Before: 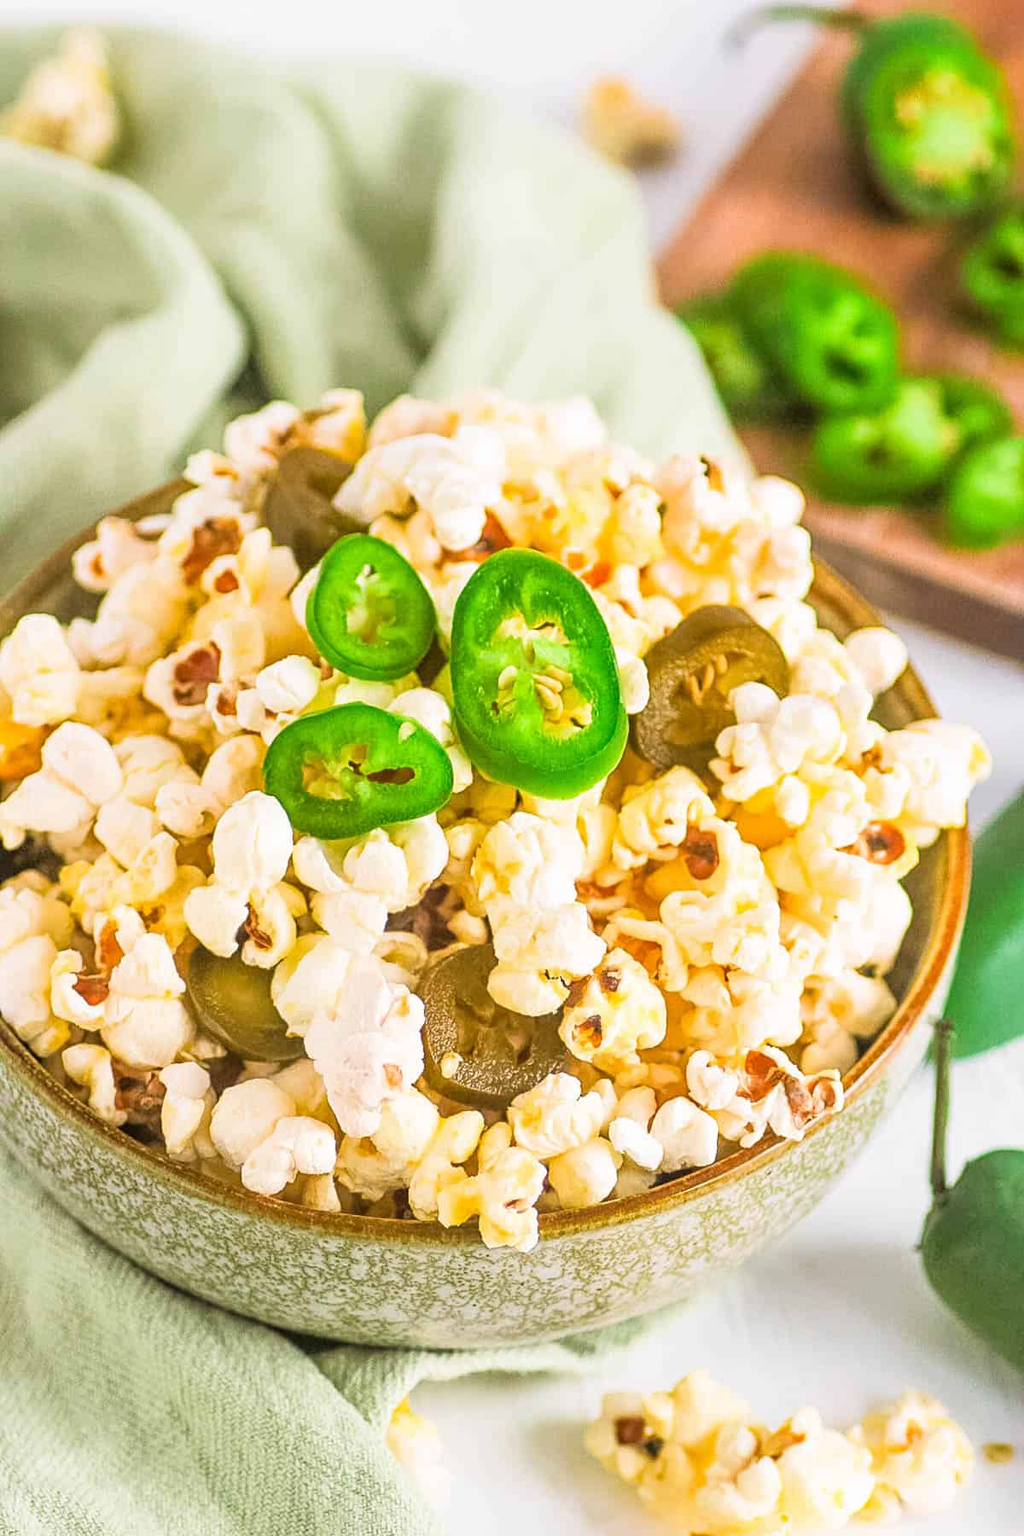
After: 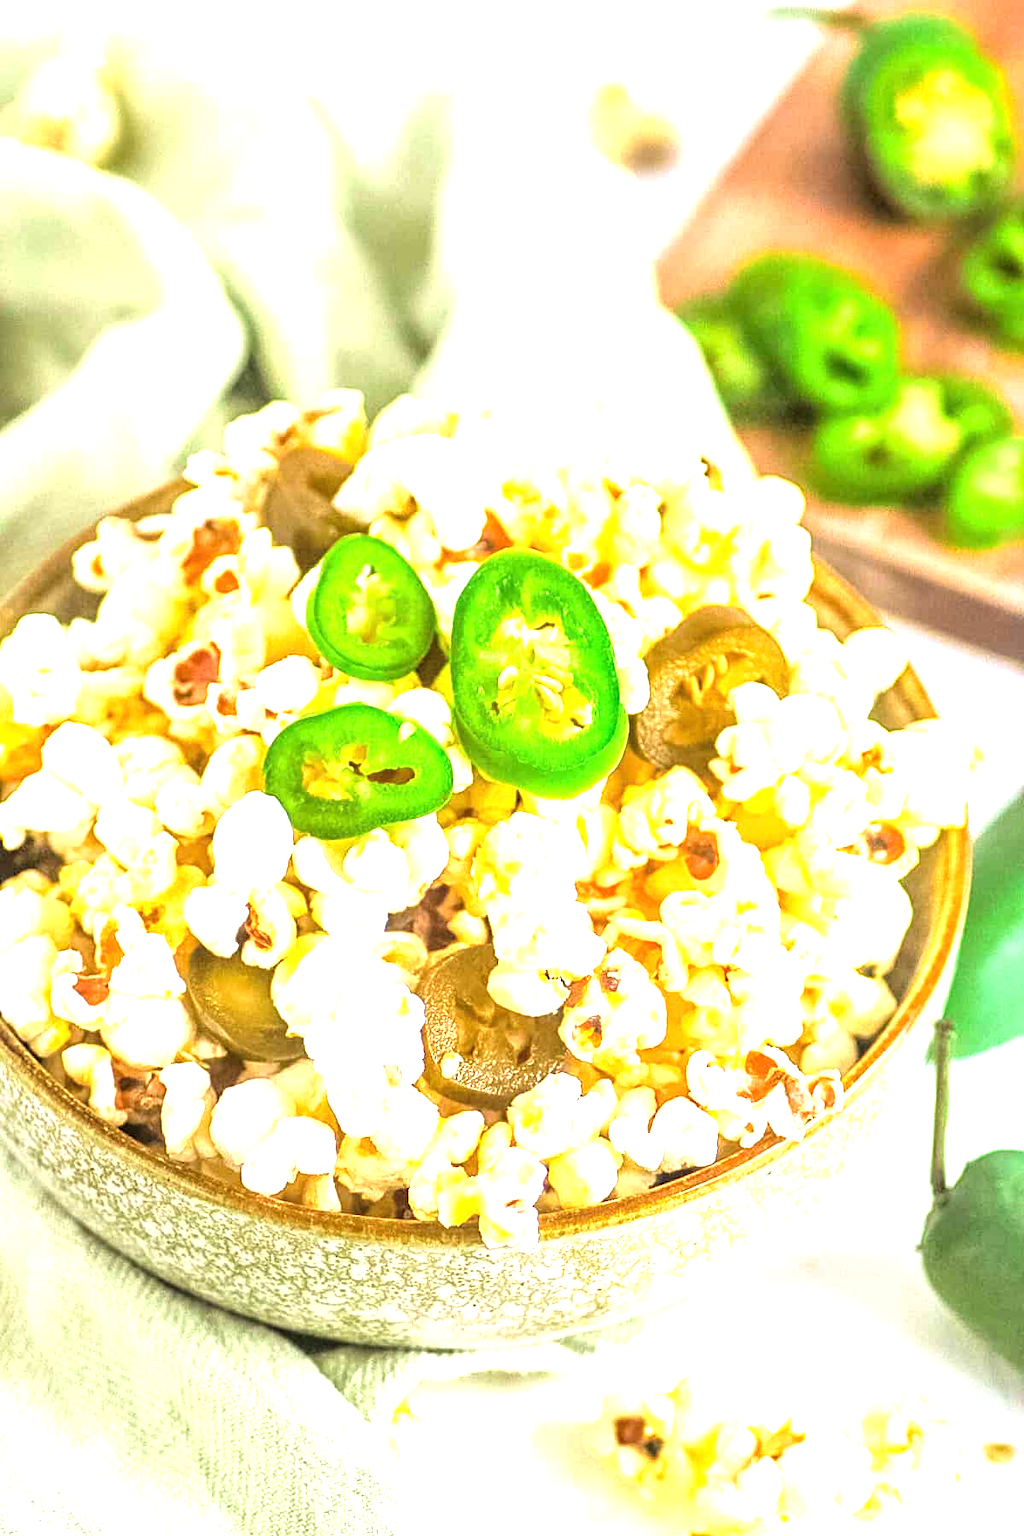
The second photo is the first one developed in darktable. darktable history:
tone equalizer: -8 EV -0.436 EV, -7 EV -0.399 EV, -6 EV -0.348 EV, -5 EV -0.213 EV, -3 EV 0.216 EV, -2 EV 0.35 EV, -1 EV 0.391 EV, +0 EV 0.409 EV
color zones: mix 101.23%
exposure: black level correction 0, exposure 0.697 EV, compensate highlight preservation false
